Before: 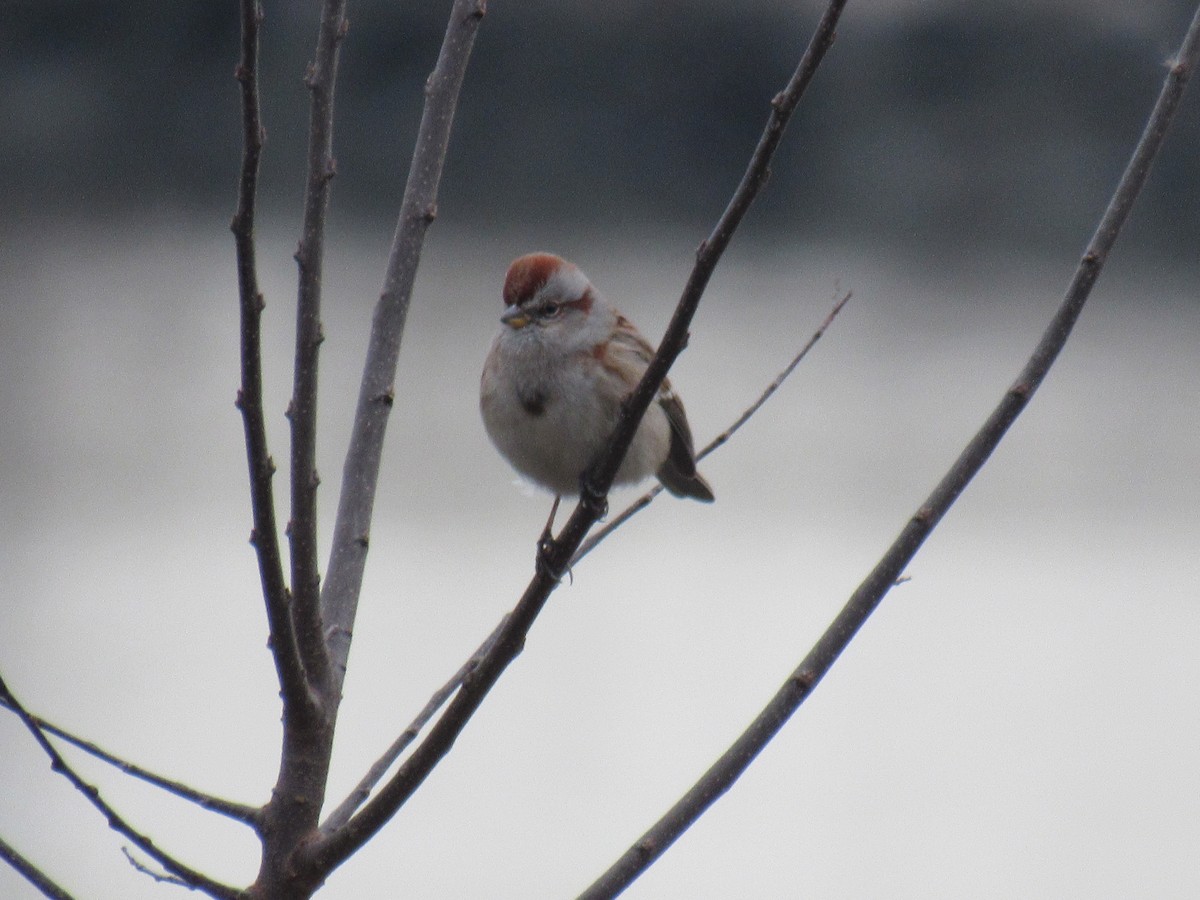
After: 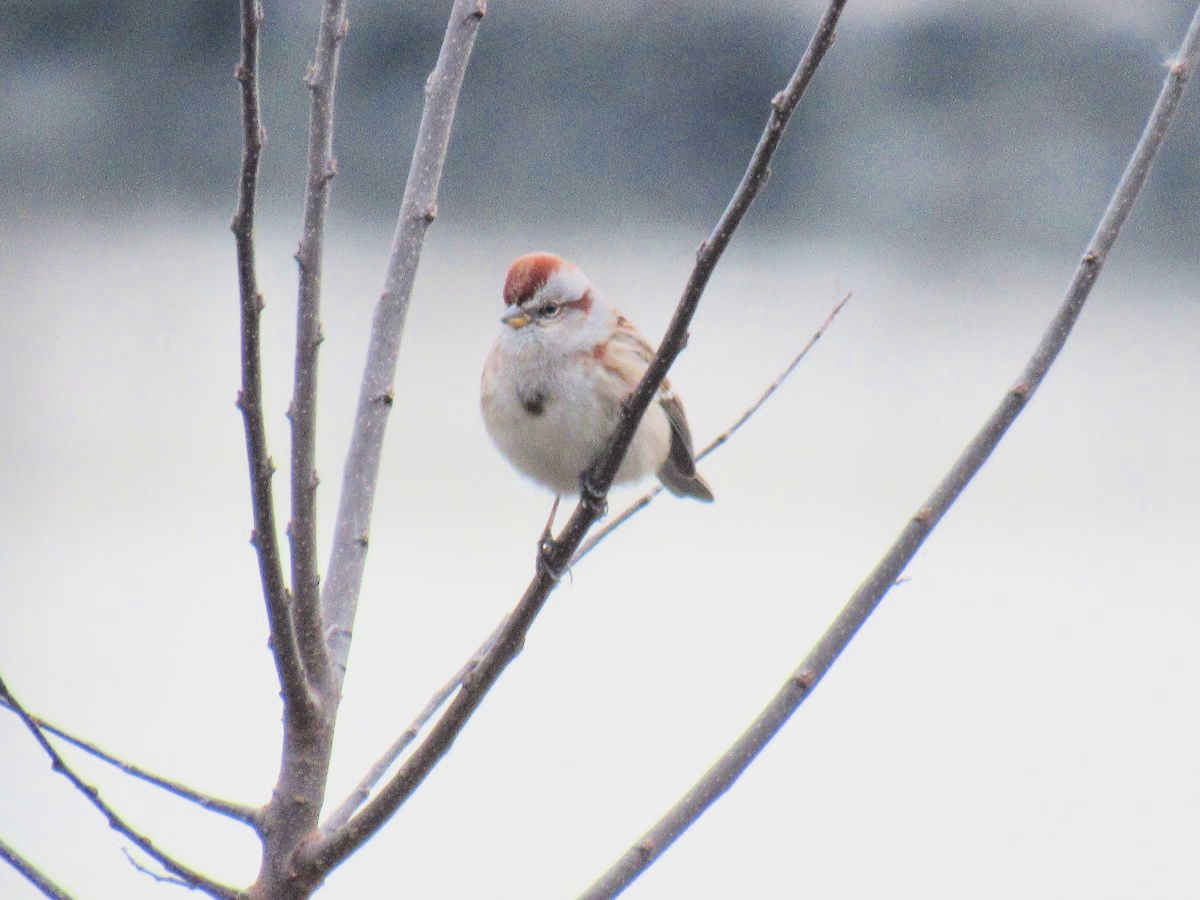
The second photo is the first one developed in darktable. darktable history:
filmic rgb: middle gray luminance 3.44%, black relative exposure -5.92 EV, white relative exposure 6.33 EV, threshold 6 EV, dynamic range scaling 22.4%, target black luminance 0%, hardness 2.33, latitude 45.85%, contrast 0.78, highlights saturation mix 100%, shadows ↔ highlights balance 0.033%, add noise in highlights 0, preserve chrominance max RGB, color science v3 (2019), use custom middle-gray values true, iterations of high-quality reconstruction 0, contrast in highlights soft, enable highlight reconstruction true
shadows and highlights: shadows -20, white point adjustment -2, highlights -35
contrast brightness saturation: contrast 0.28
